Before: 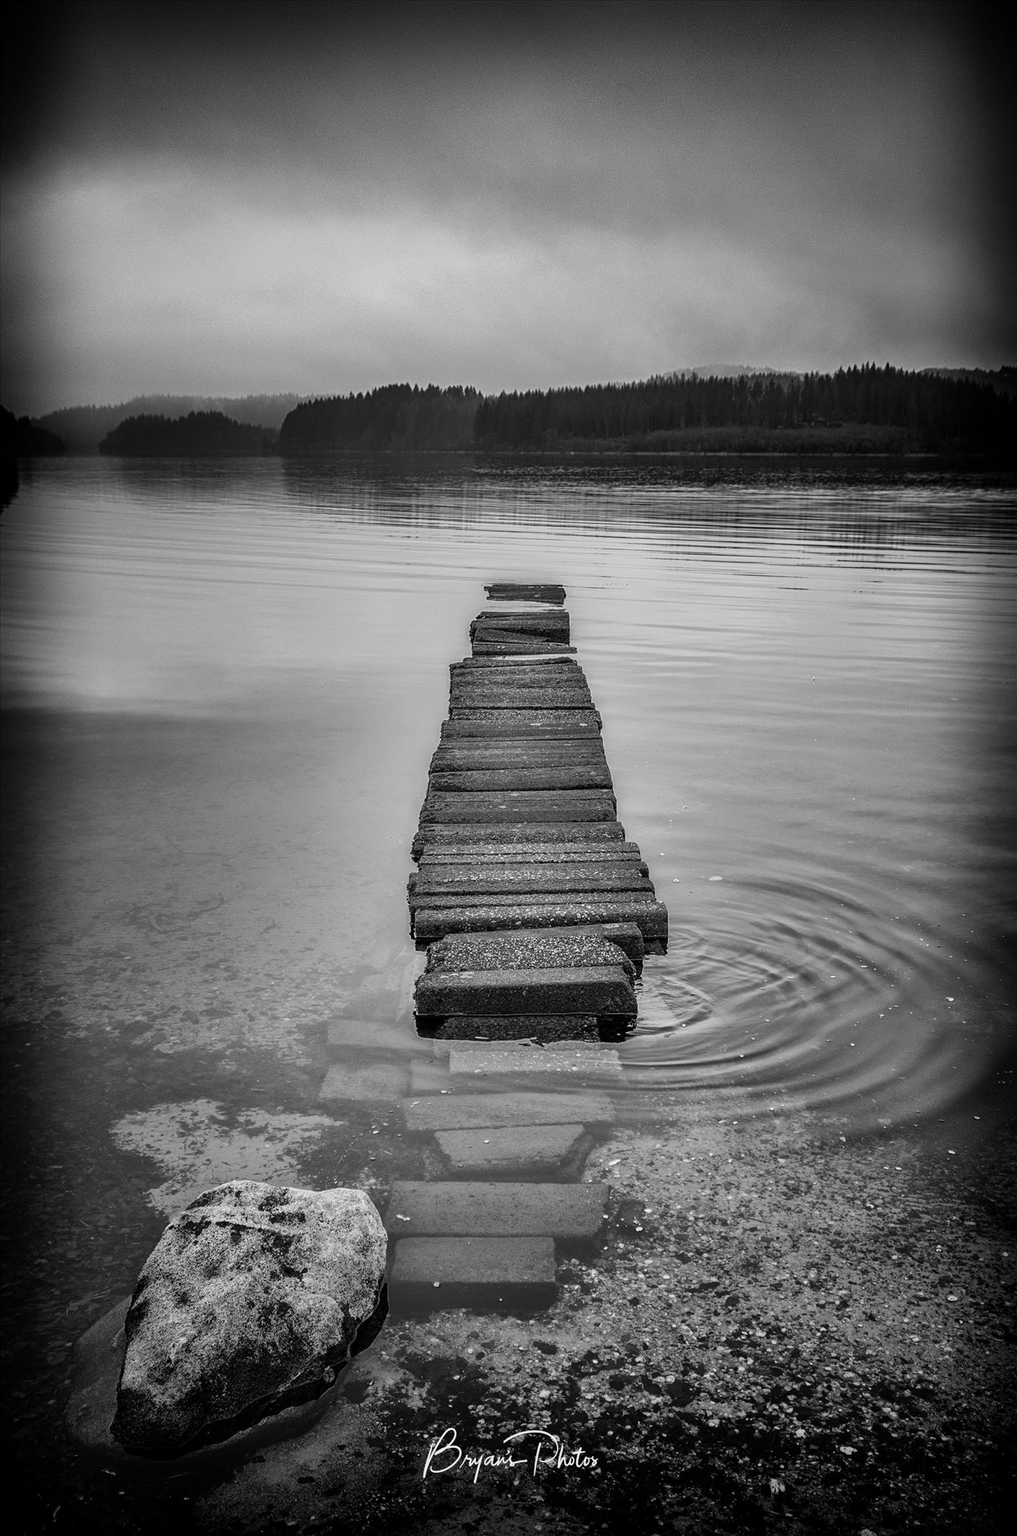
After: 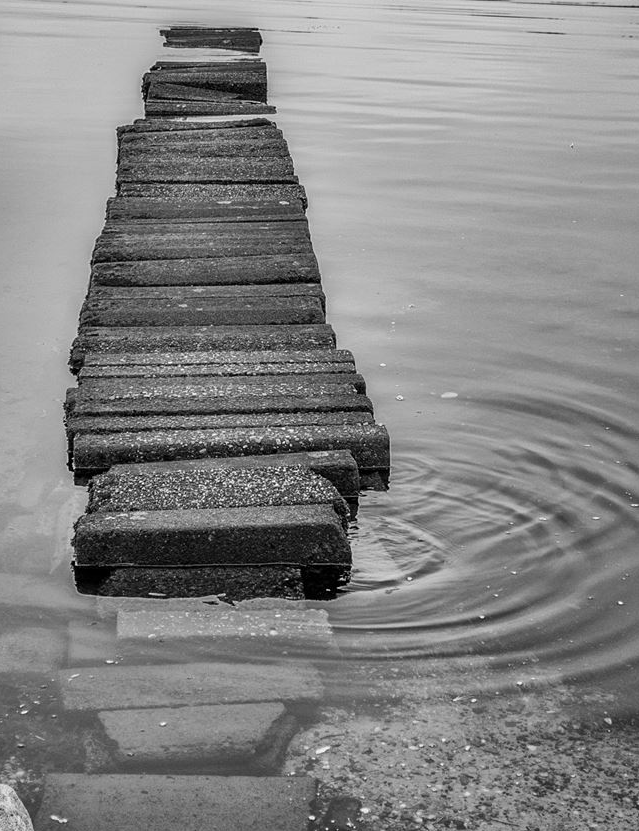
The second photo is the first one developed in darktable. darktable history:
crop: left 35.03%, top 36.625%, right 14.663%, bottom 20.057%
contrast brightness saturation: saturation 0.5
